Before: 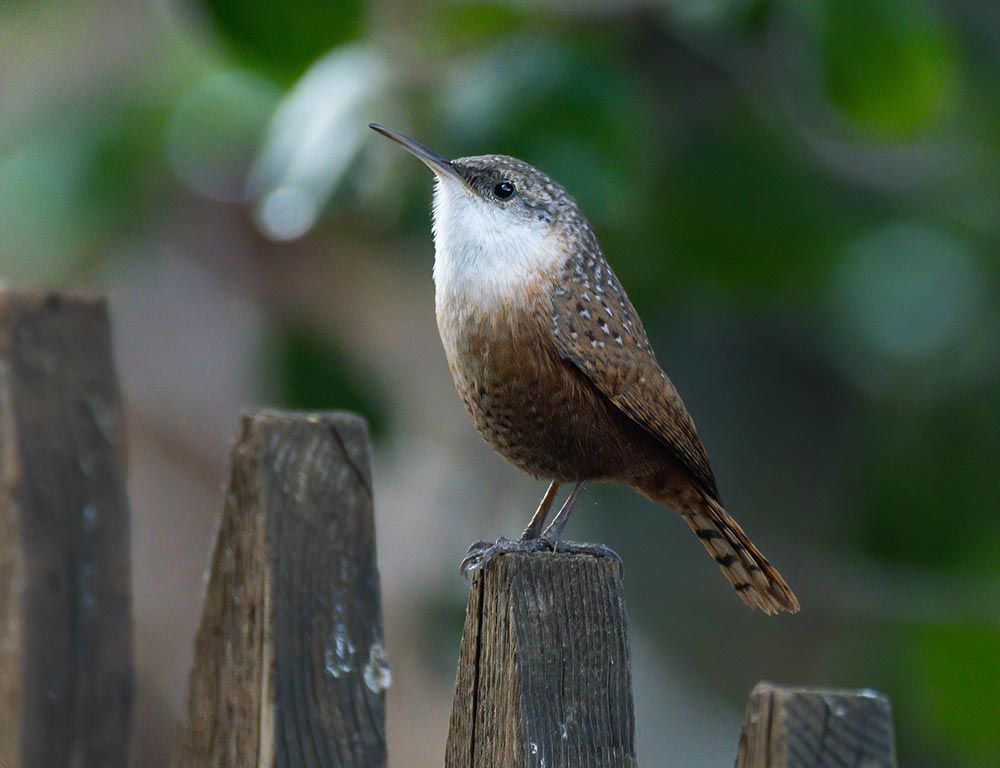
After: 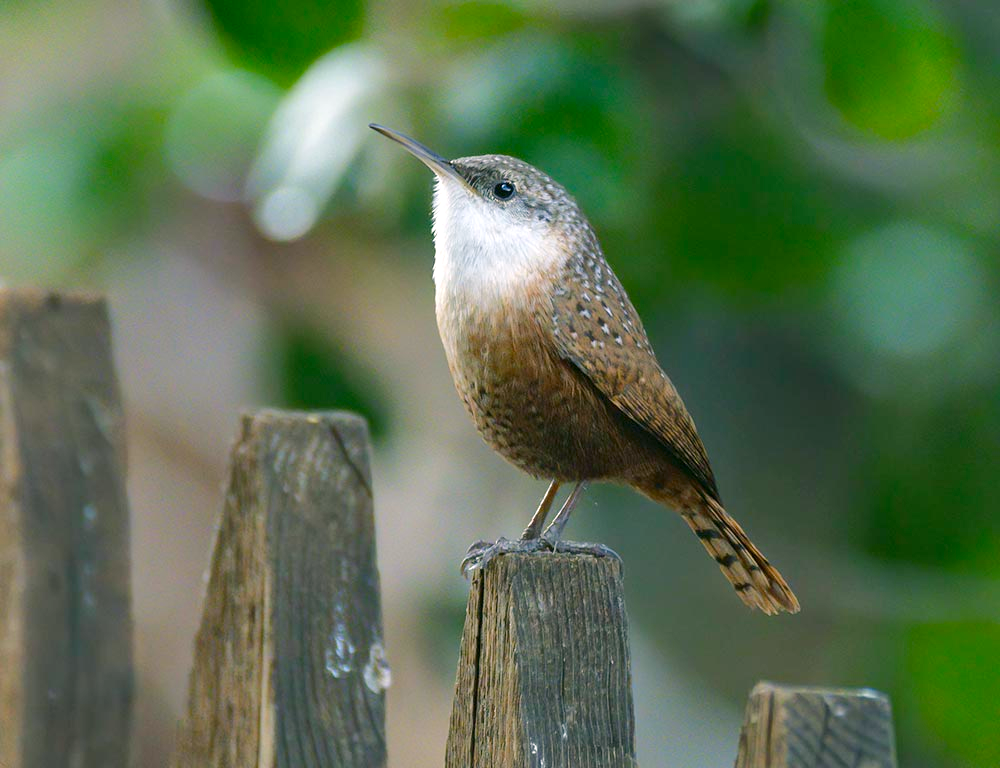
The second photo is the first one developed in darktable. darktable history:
exposure: exposure 0.56 EV, compensate highlight preservation false
color balance rgb: global offset › hue 170.86°, linear chroma grading › global chroma 8.827%, perceptual saturation grading › global saturation -2.085%, perceptual saturation grading › highlights -8.151%, perceptual saturation grading › mid-tones 8.532%, perceptual saturation grading › shadows 3.282%, perceptual brilliance grading › mid-tones 9.038%, perceptual brilliance grading › shadows 15.462%, contrast -9.602%
color correction: highlights a* 3.93, highlights b* 4.99, shadows a* -7.54, shadows b* 4.99
